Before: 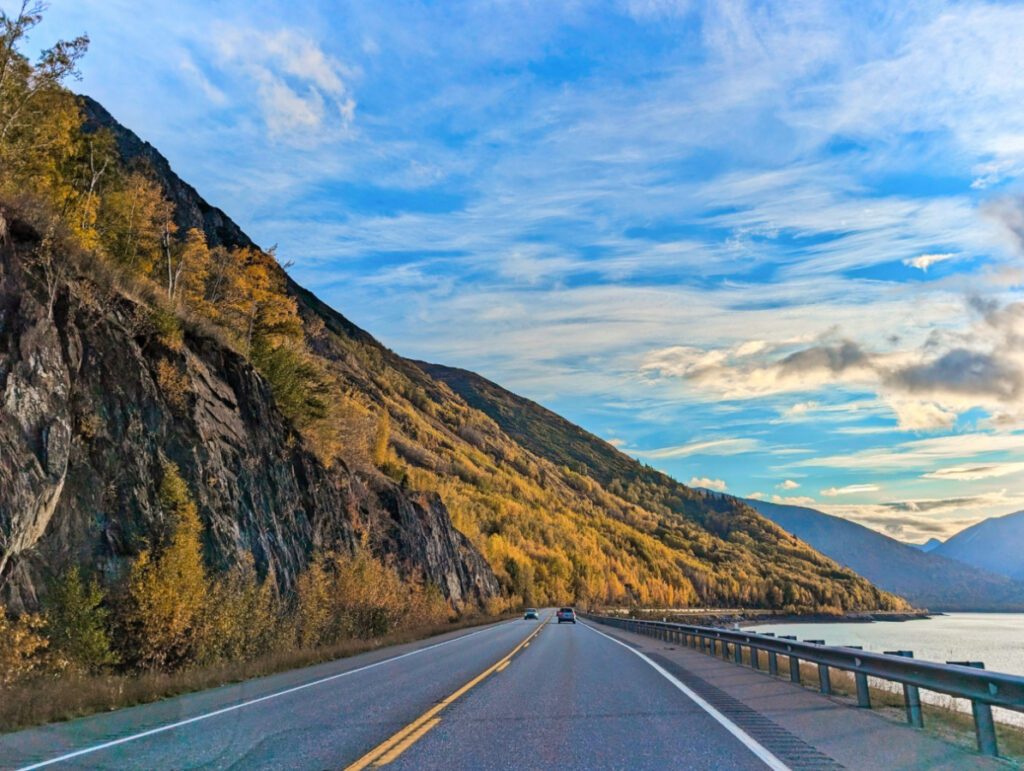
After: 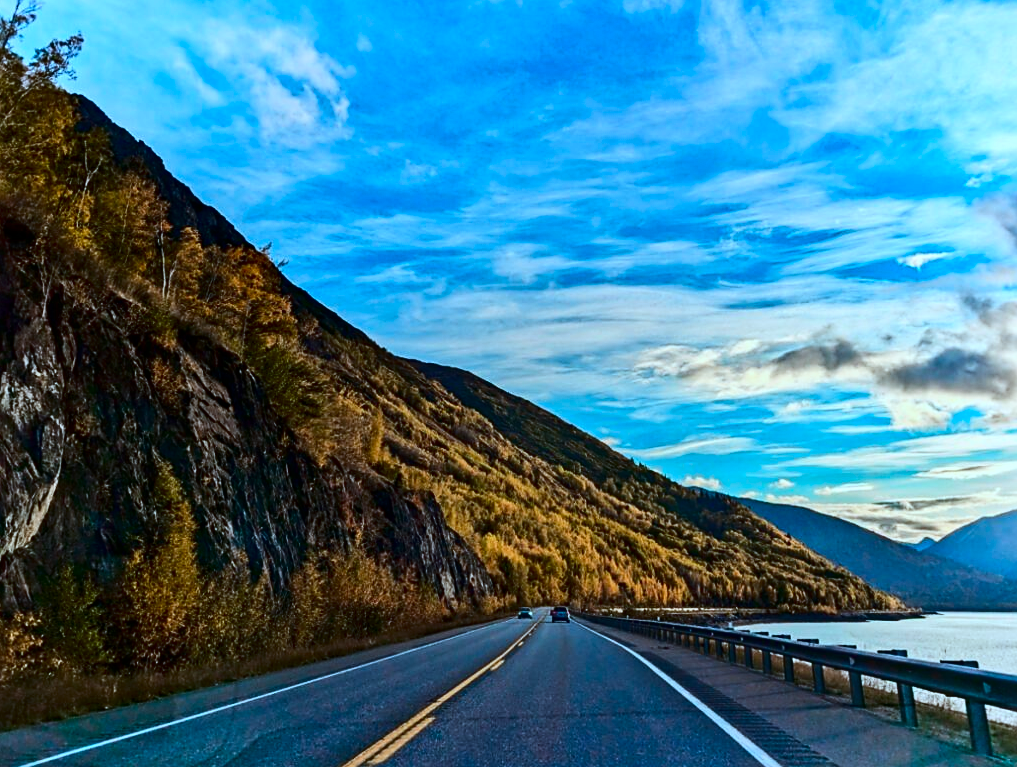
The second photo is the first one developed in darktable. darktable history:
color correction: highlights a* -10.69, highlights b* -19.19
sharpen: radius 1.864, amount 0.398, threshold 1.271
crop and rotate: left 0.614%, top 0.179%, bottom 0.309%
contrast brightness saturation: contrast 0.24, brightness -0.24, saturation 0.14
